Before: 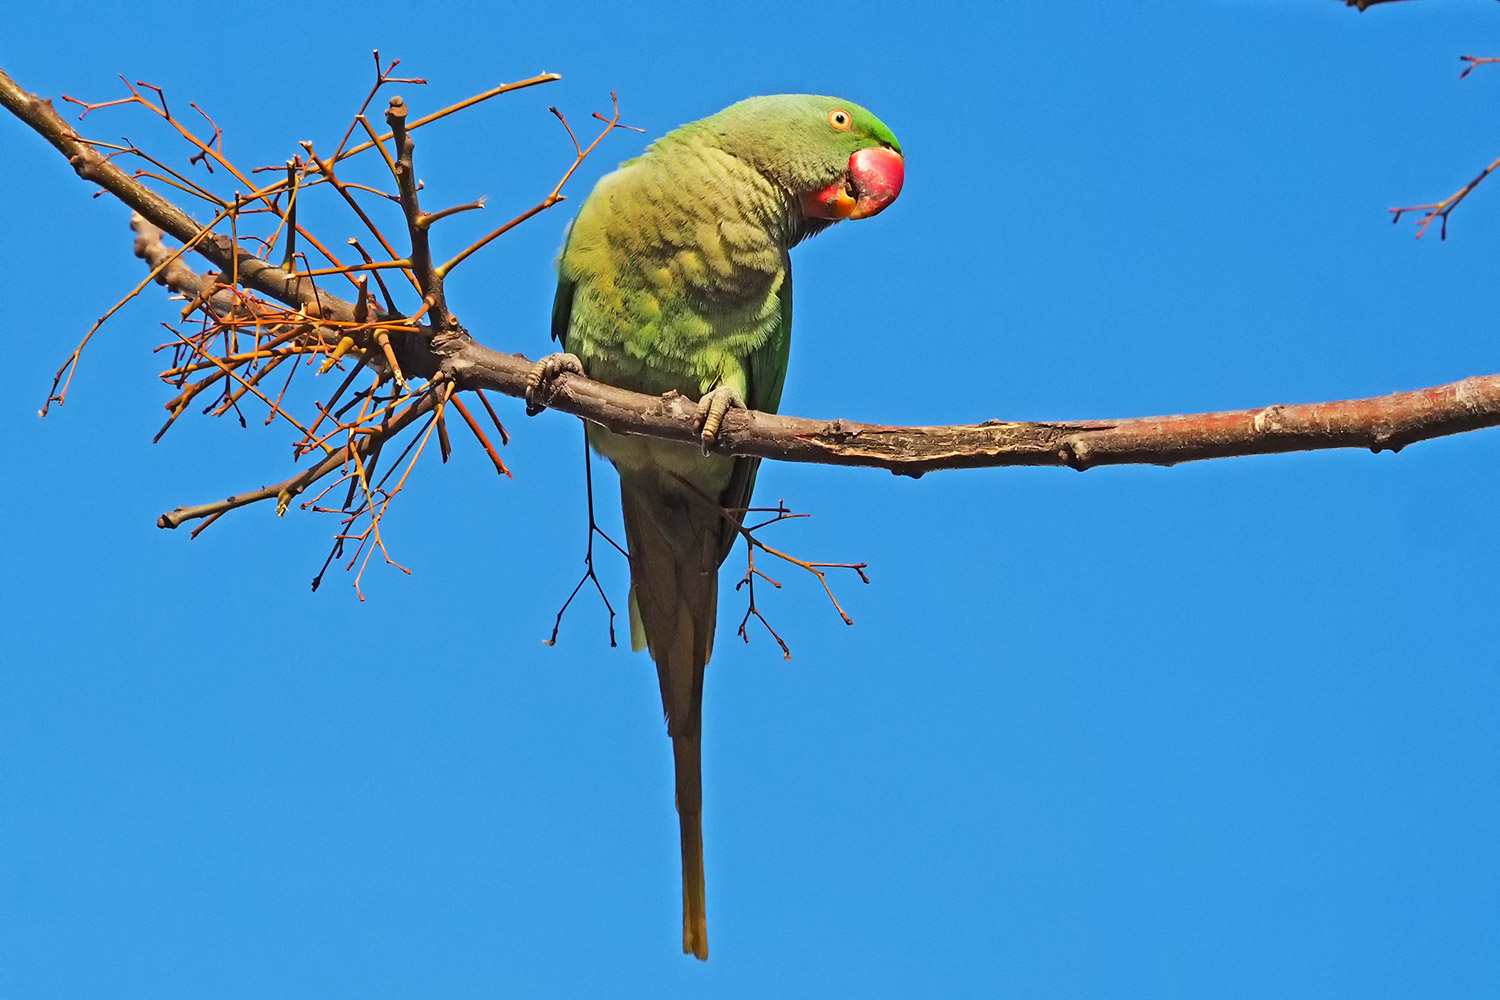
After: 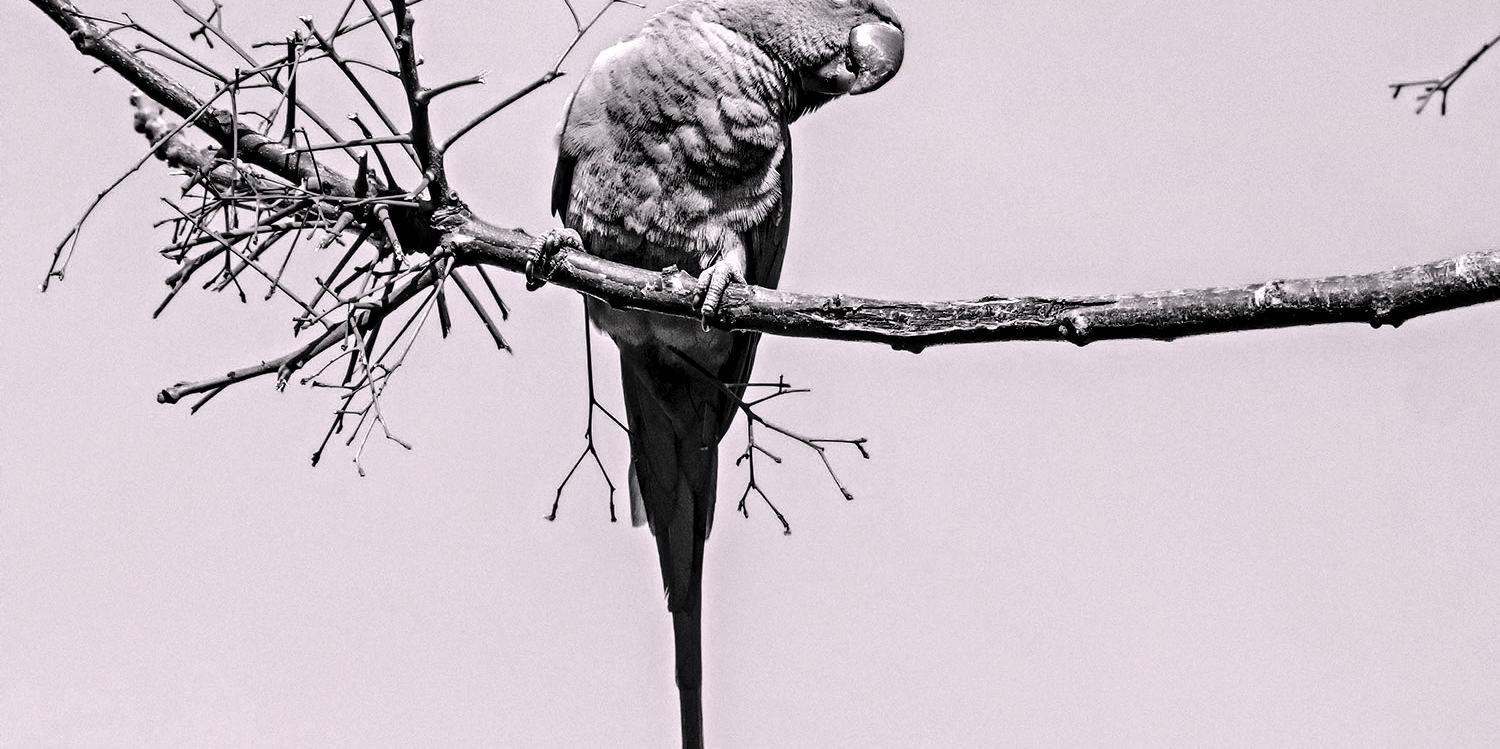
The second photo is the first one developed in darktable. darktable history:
color balance rgb: highlights gain › chroma 1.459%, highlights gain › hue 309.05°, linear chroma grading › global chroma 24.361%, perceptual saturation grading › global saturation 25.126%, perceptual brilliance grading › mid-tones 11.087%, perceptual brilliance grading › shadows 14.785%, global vibrance 9.836%
local contrast: highlights 79%, shadows 56%, detail 175%, midtone range 0.435
exposure: black level correction 0.001, exposure 0.499 EV, compensate exposure bias true, compensate highlight preservation false
color calibration: output gray [0.22, 0.42, 0.37, 0], illuminant custom, x 0.372, y 0.383, temperature 4280.15 K
contrast brightness saturation: contrast 0.242, brightness -0.233, saturation 0.141
crop and rotate: top 12.532%, bottom 12.516%
